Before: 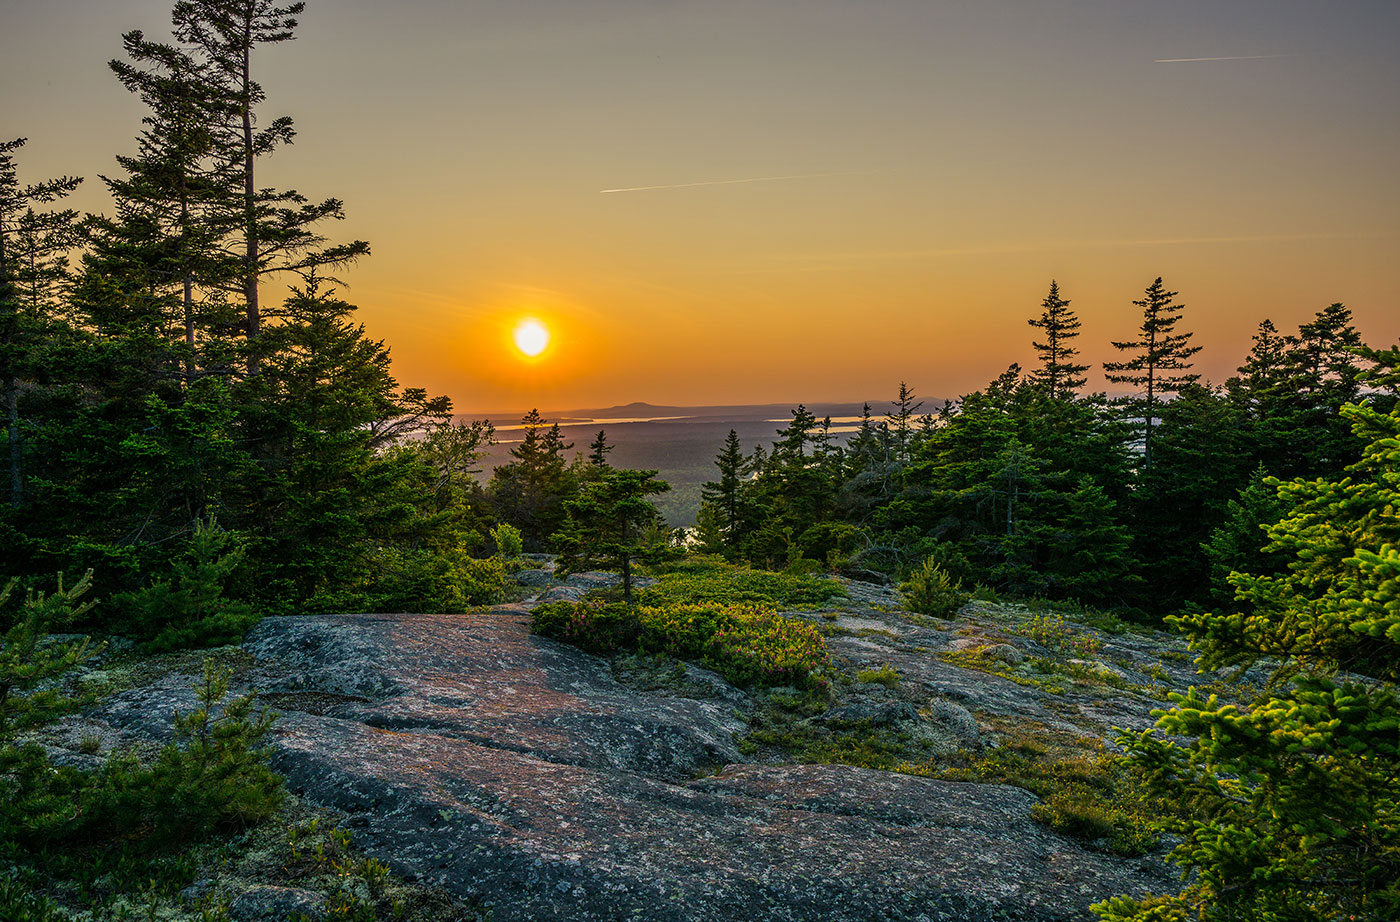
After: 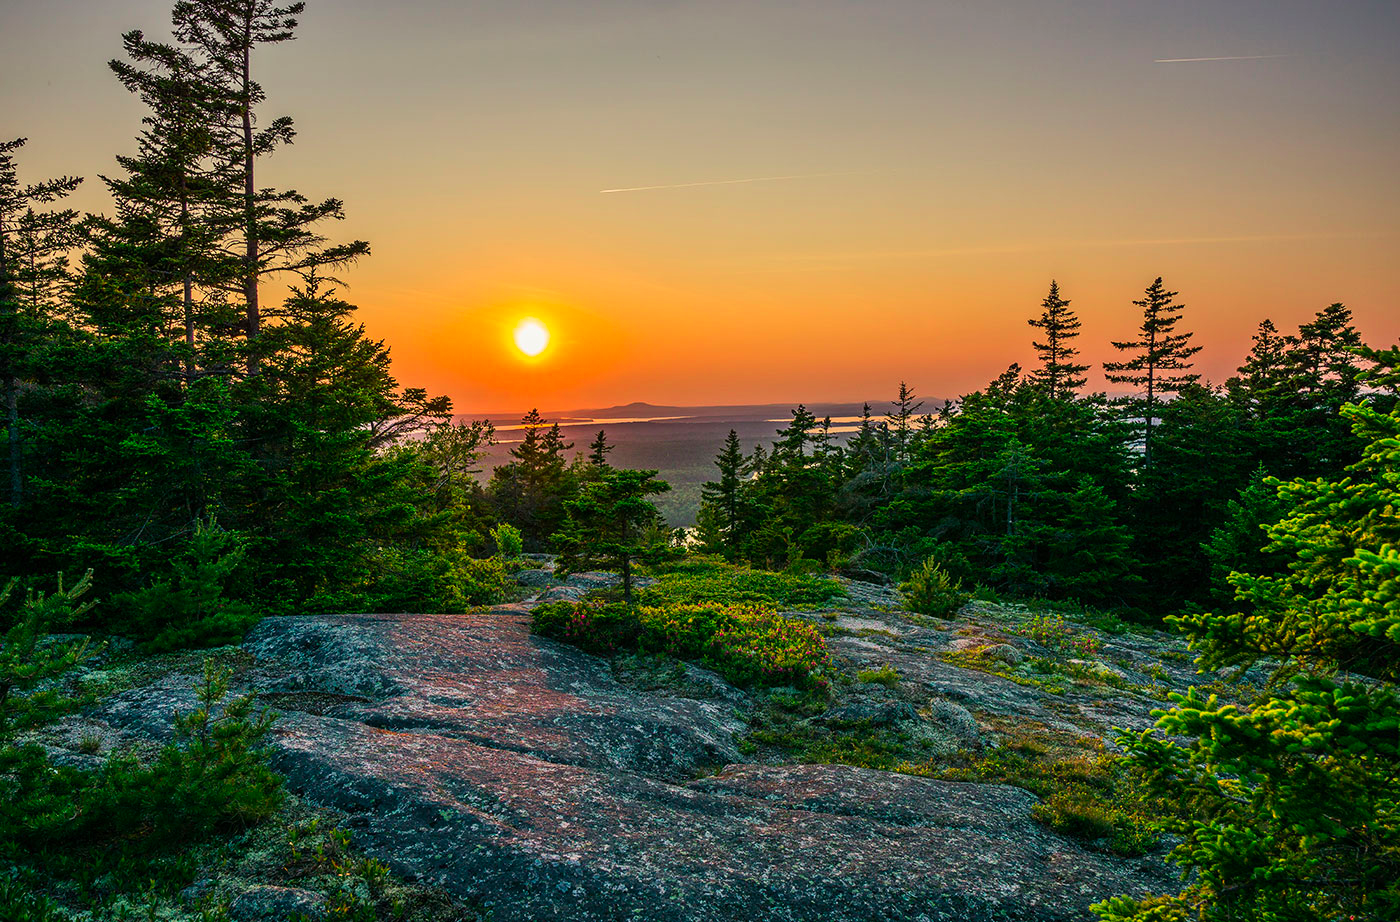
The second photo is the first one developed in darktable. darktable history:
color contrast: green-magenta contrast 1.73, blue-yellow contrast 1.15
contrast brightness saturation: contrast 0.15, brightness 0.05
